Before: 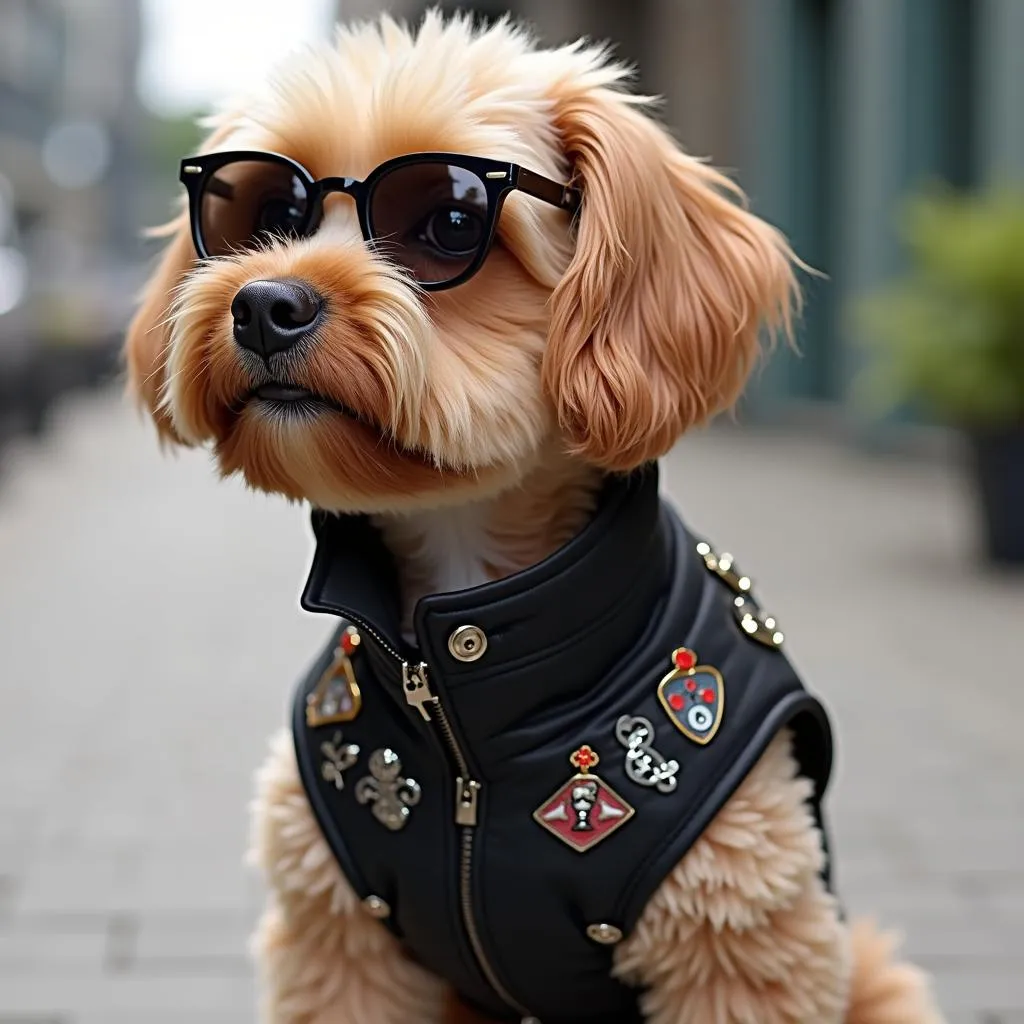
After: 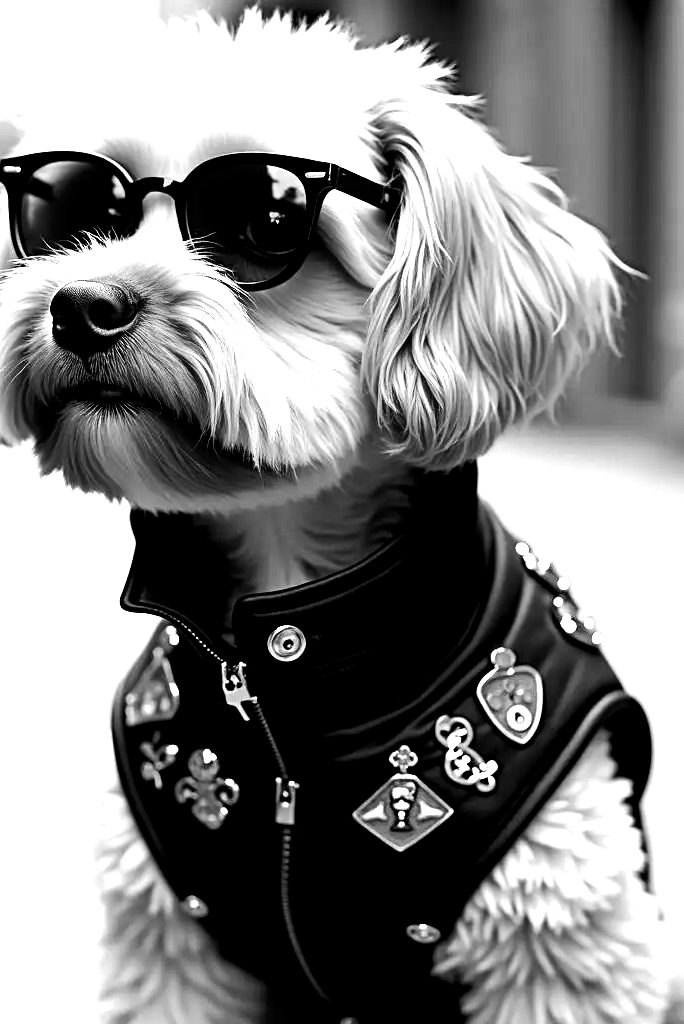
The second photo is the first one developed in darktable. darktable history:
crop and rotate: left 17.732%, right 15.423%
monochrome: on, module defaults
color balance rgb: perceptual saturation grading › global saturation 30%, global vibrance 10%
tone equalizer: -8 EV -1.08 EV, -7 EV -1.01 EV, -6 EV -0.867 EV, -5 EV -0.578 EV, -3 EV 0.578 EV, -2 EV 0.867 EV, -1 EV 1.01 EV, +0 EV 1.08 EV, edges refinement/feathering 500, mask exposure compensation -1.57 EV, preserve details no
local contrast: mode bilateral grid, contrast 15, coarseness 36, detail 105%, midtone range 0.2
exposure: black level correction 0.012, exposure 0.7 EV, compensate exposure bias true, compensate highlight preservation false
